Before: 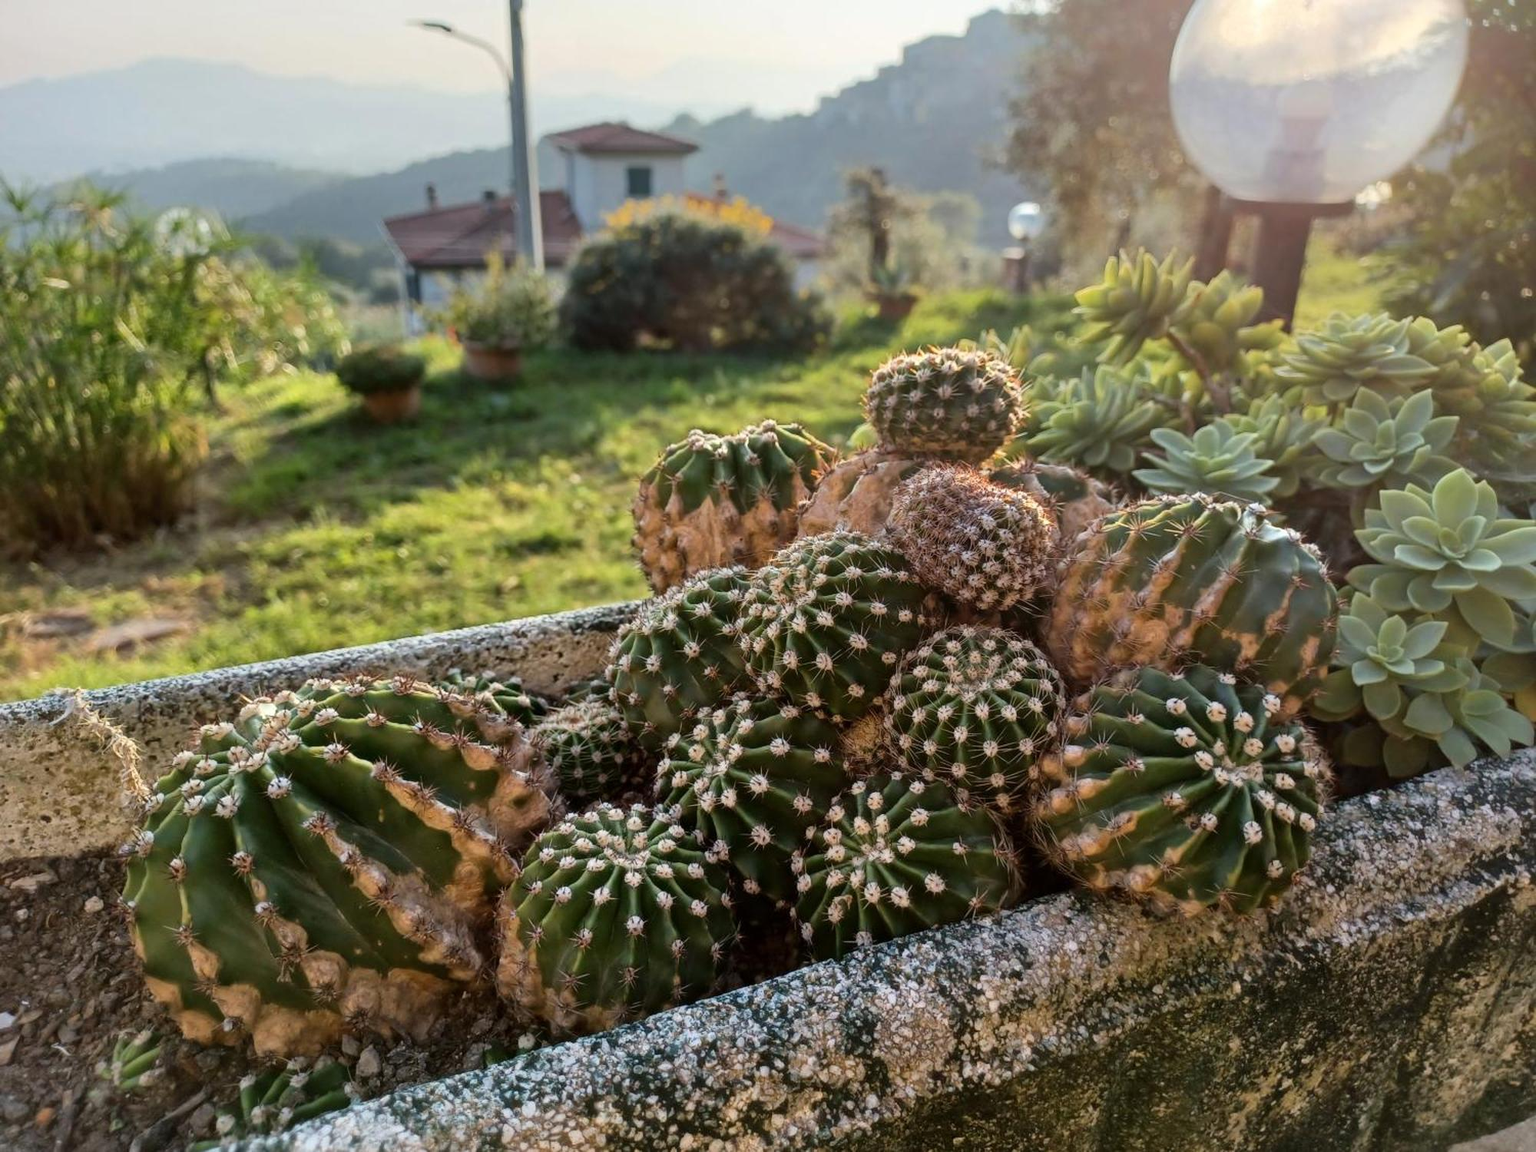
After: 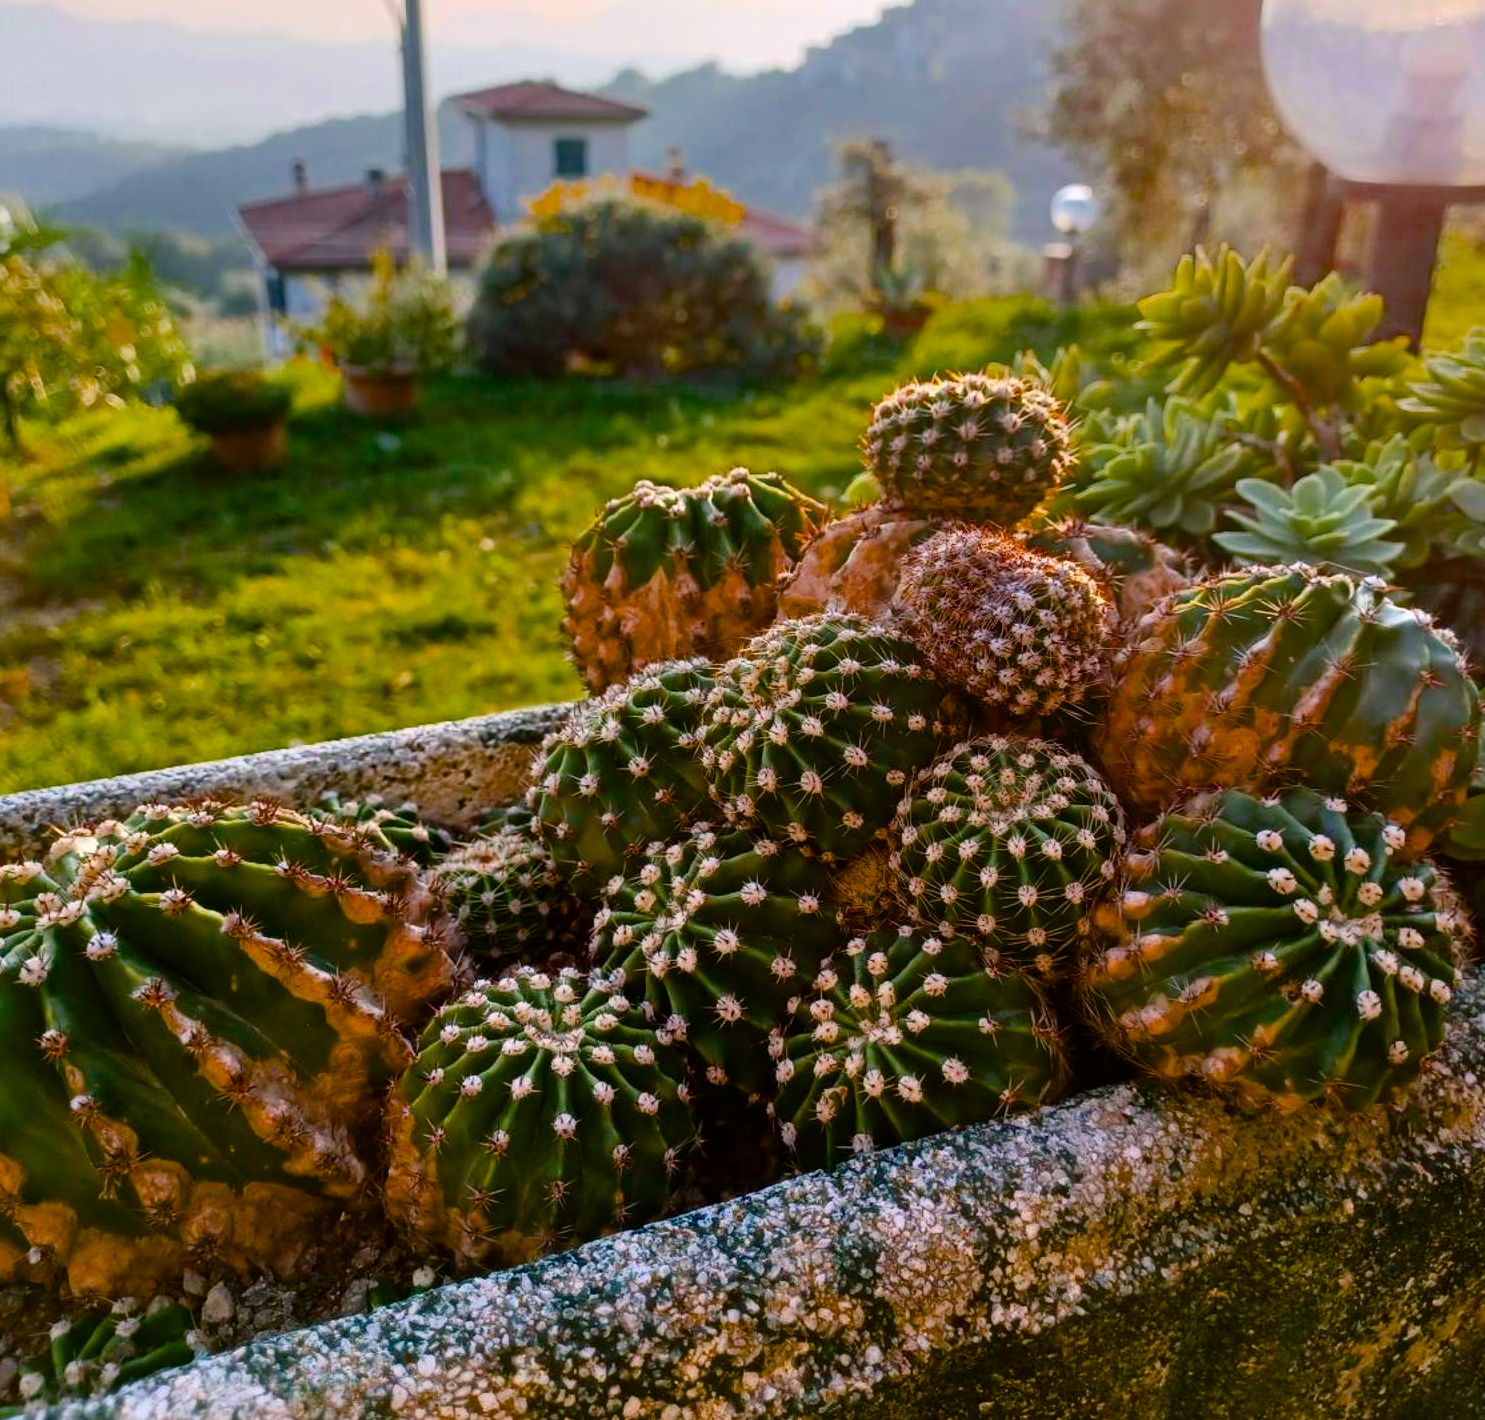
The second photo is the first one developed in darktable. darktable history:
crop and rotate: left 13.114%, top 5.316%, right 12.61%
color balance rgb: highlights gain › chroma 1.551%, highlights gain › hue 310.13°, perceptual saturation grading › global saturation 37.12%, perceptual saturation grading › shadows 34.773%, global vibrance 15.893%, saturation formula JzAzBz (2021)
